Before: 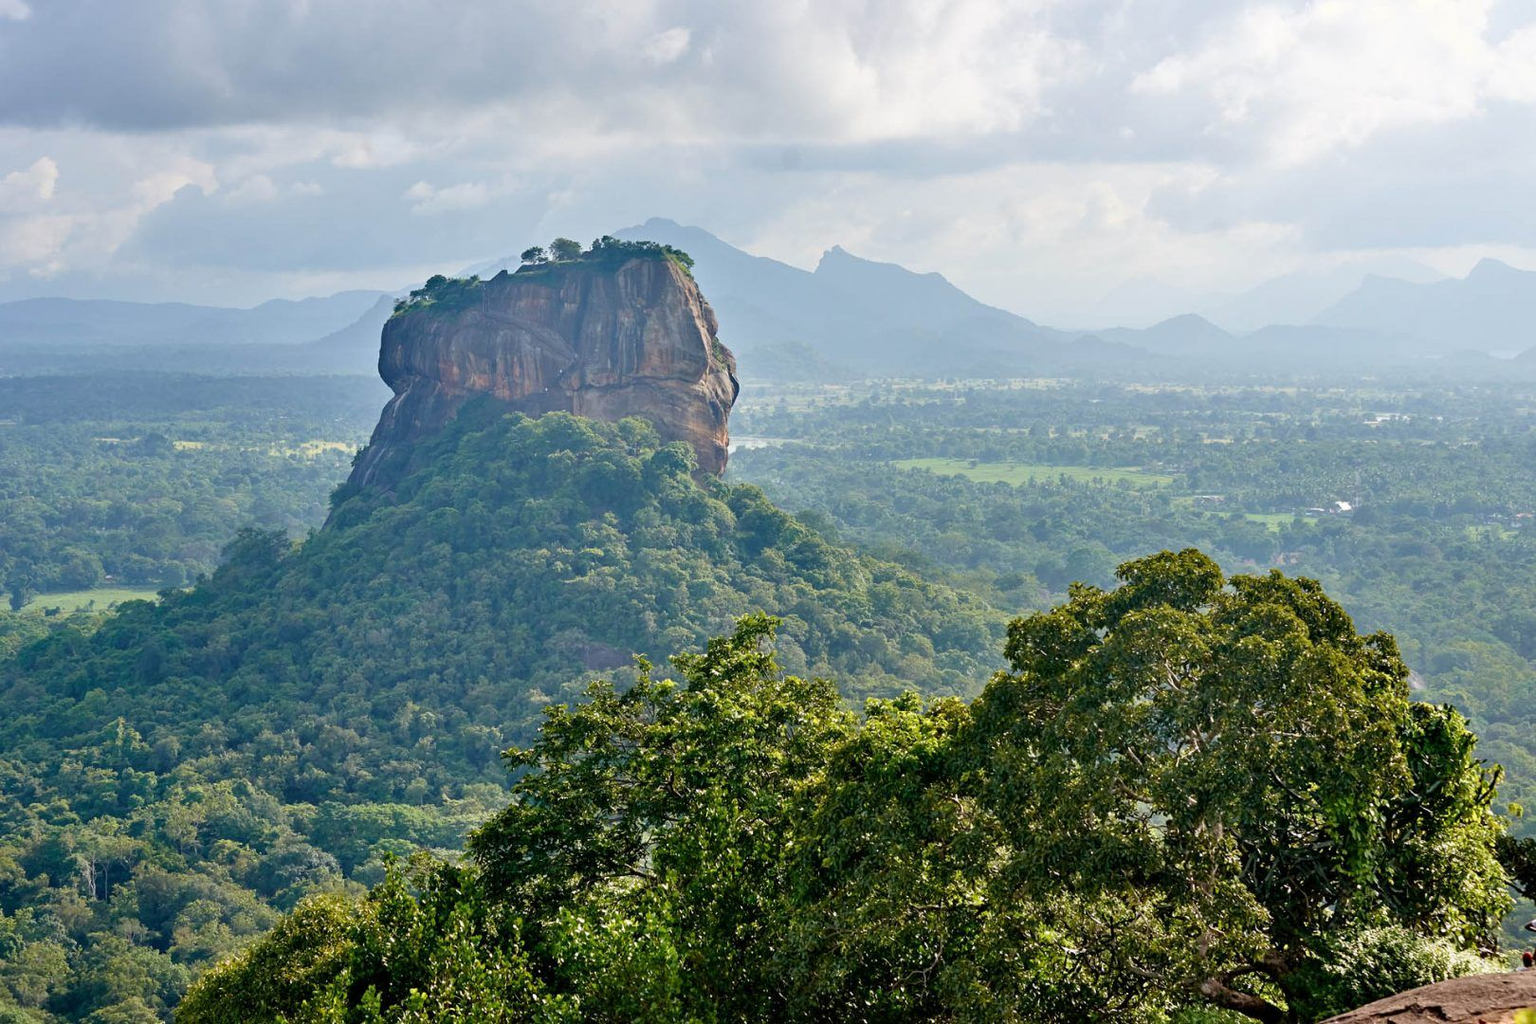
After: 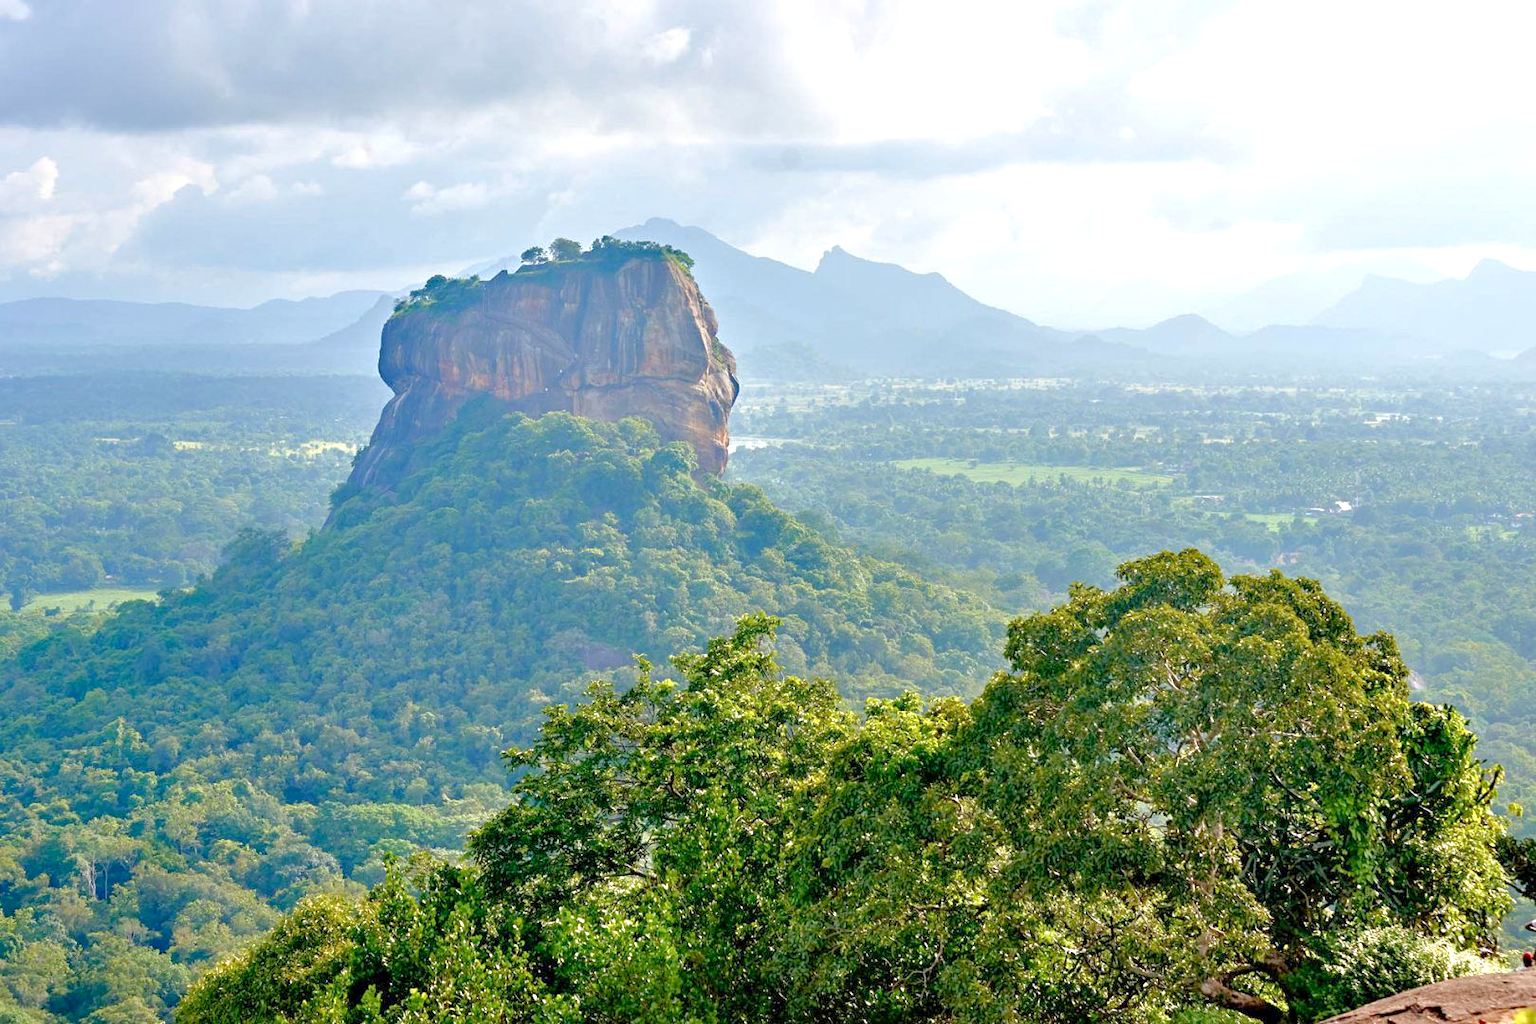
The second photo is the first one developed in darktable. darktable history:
tone curve: curves: ch0 [(0, 0) (0.004, 0.008) (0.077, 0.156) (0.169, 0.29) (0.774, 0.774) (1, 1)], color space Lab, linked channels, preserve colors none
exposure: black level correction 0.001, exposure 0.5 EV, compensate exposure bias true, compensate highlight preservation false
